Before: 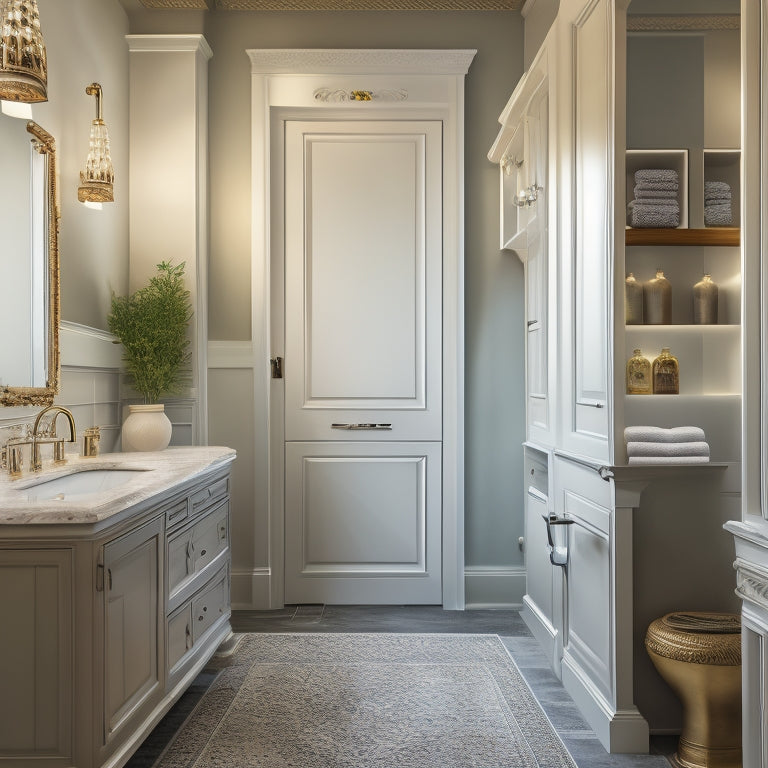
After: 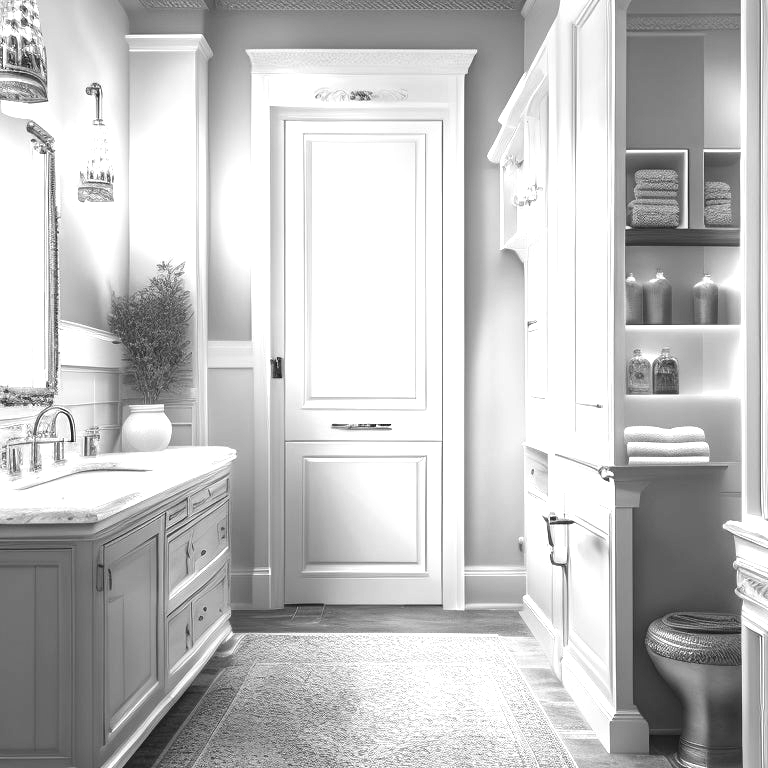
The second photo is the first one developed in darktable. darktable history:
exposure: black level correction 0, exposure 1.298 EV, compensate highlight preservation false
color calibration: output gray [0.253, 0.26, 0.487, 0], x 0.372, y 0.387, temperature 4283.88 K
